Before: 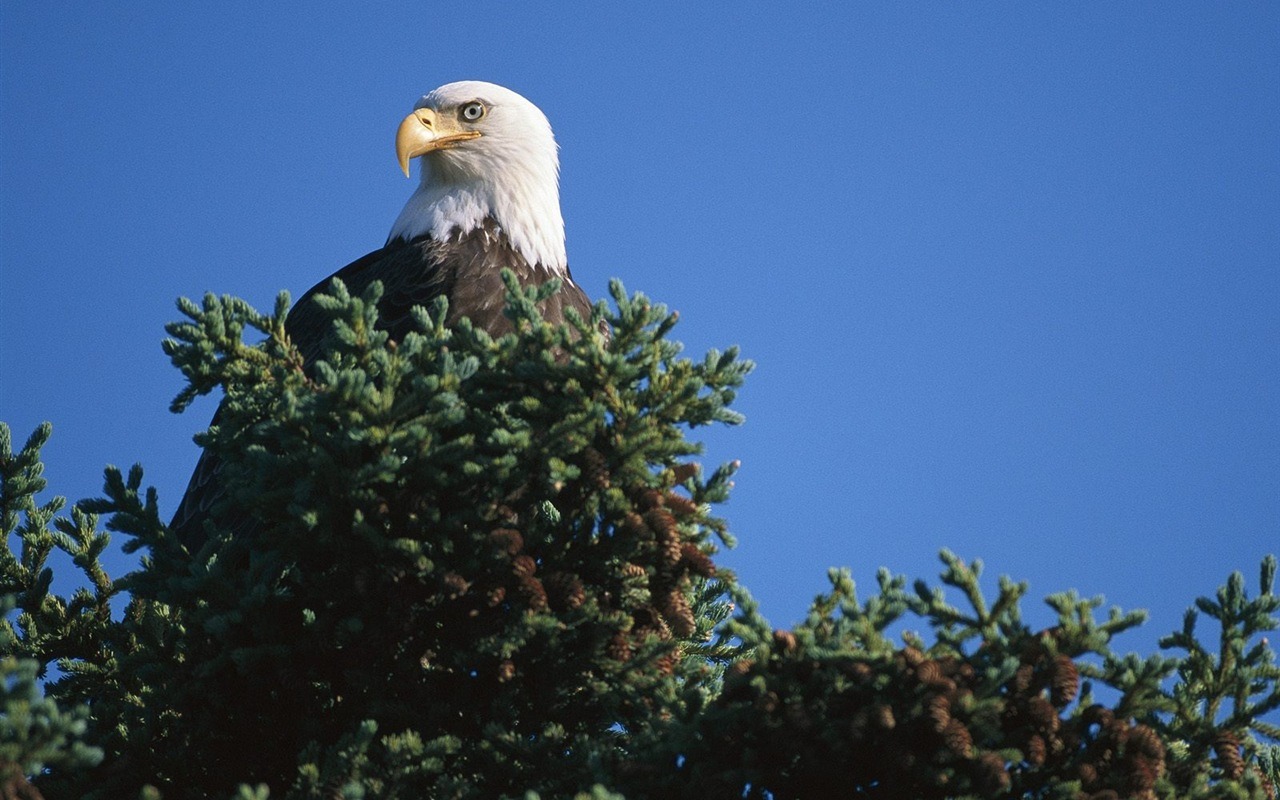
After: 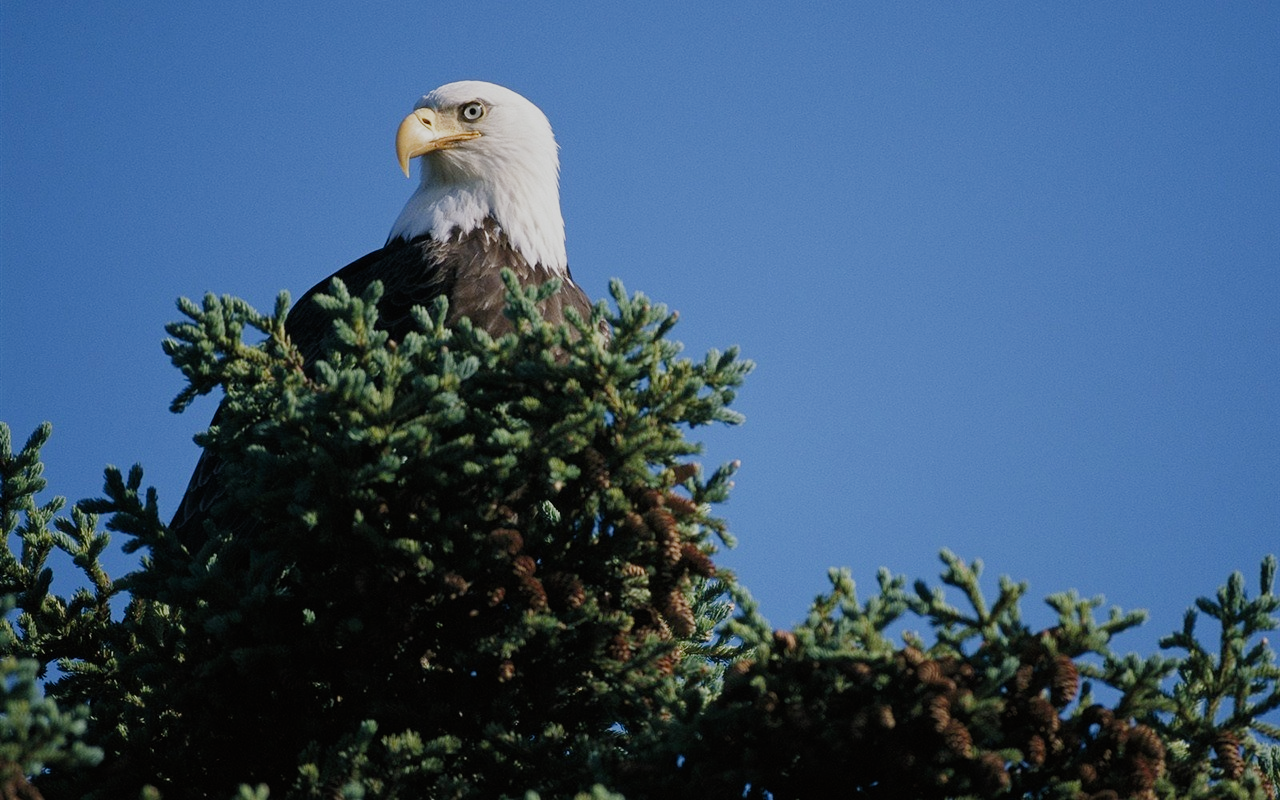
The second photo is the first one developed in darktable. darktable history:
filmic rgb: black relative exposure -7.98 EV, white relative exposure 4.05 EV, hardness 4.17, add noise in highlights 0.001, preserve chrominance no, color science v3 (2019), use custom middle-gray values true, contrast in highlights soft
